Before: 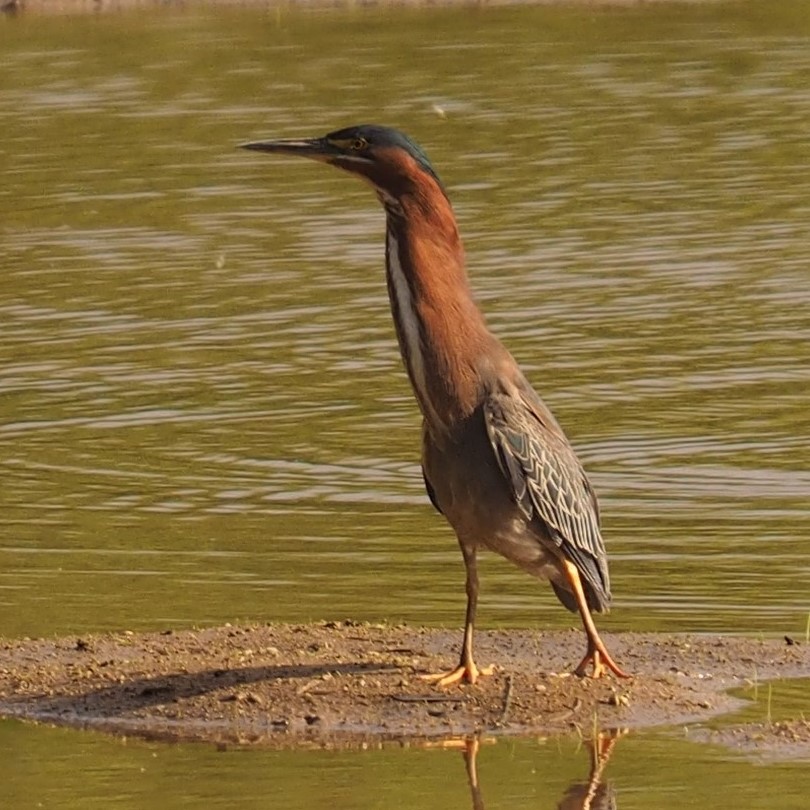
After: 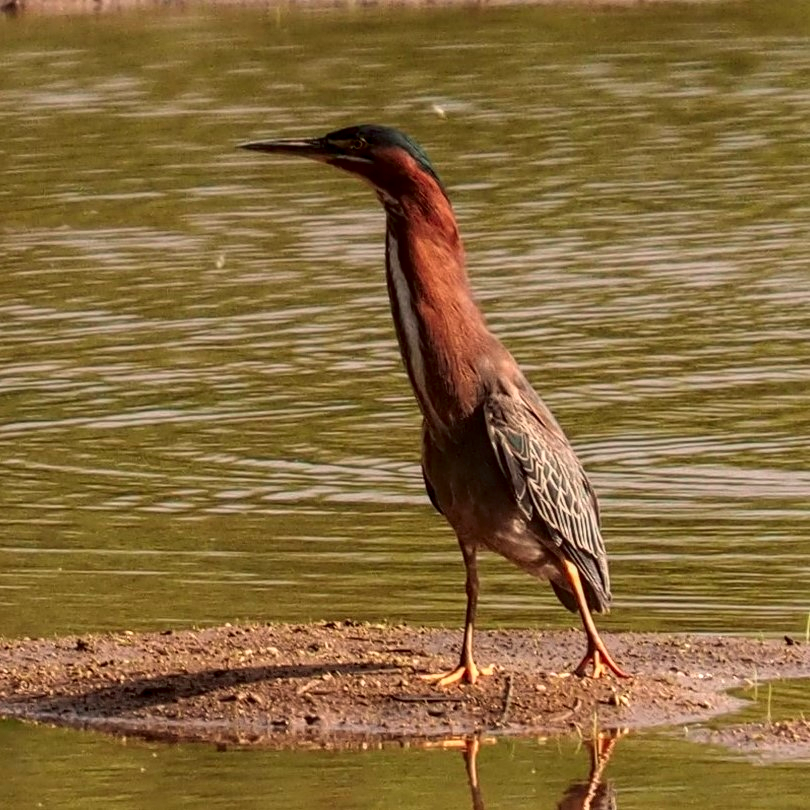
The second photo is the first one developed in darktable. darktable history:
local contrast: detail 130%
tone curve: curves: ch0 [(0, 0) (0.059, 0.027) (0.178, 0.105) (0.292, 0.233) (0.485, 0.472) (0.837, 0.887) (1, 0.983)]; ch1 [(0, 0) (0.23, 0.166) (0.34, 0.298) (0.371, 0.334) (0.435, 0.413) (0.477, 0.469) (0.499, 0.498) (0.534, 0.551) (0.56, 0.585) (0.754, 0.801) (1, 1)]; ch2 [(0, 0) (0.431, 0.414) (0.498, 0.503) (0.524, 0.531) (0.568, 0.567) (0.6, 0.597) (0.65, 0.651) (0.752, 0.764) (1, 1)], color space Lab, independent channels, preserve colors none
